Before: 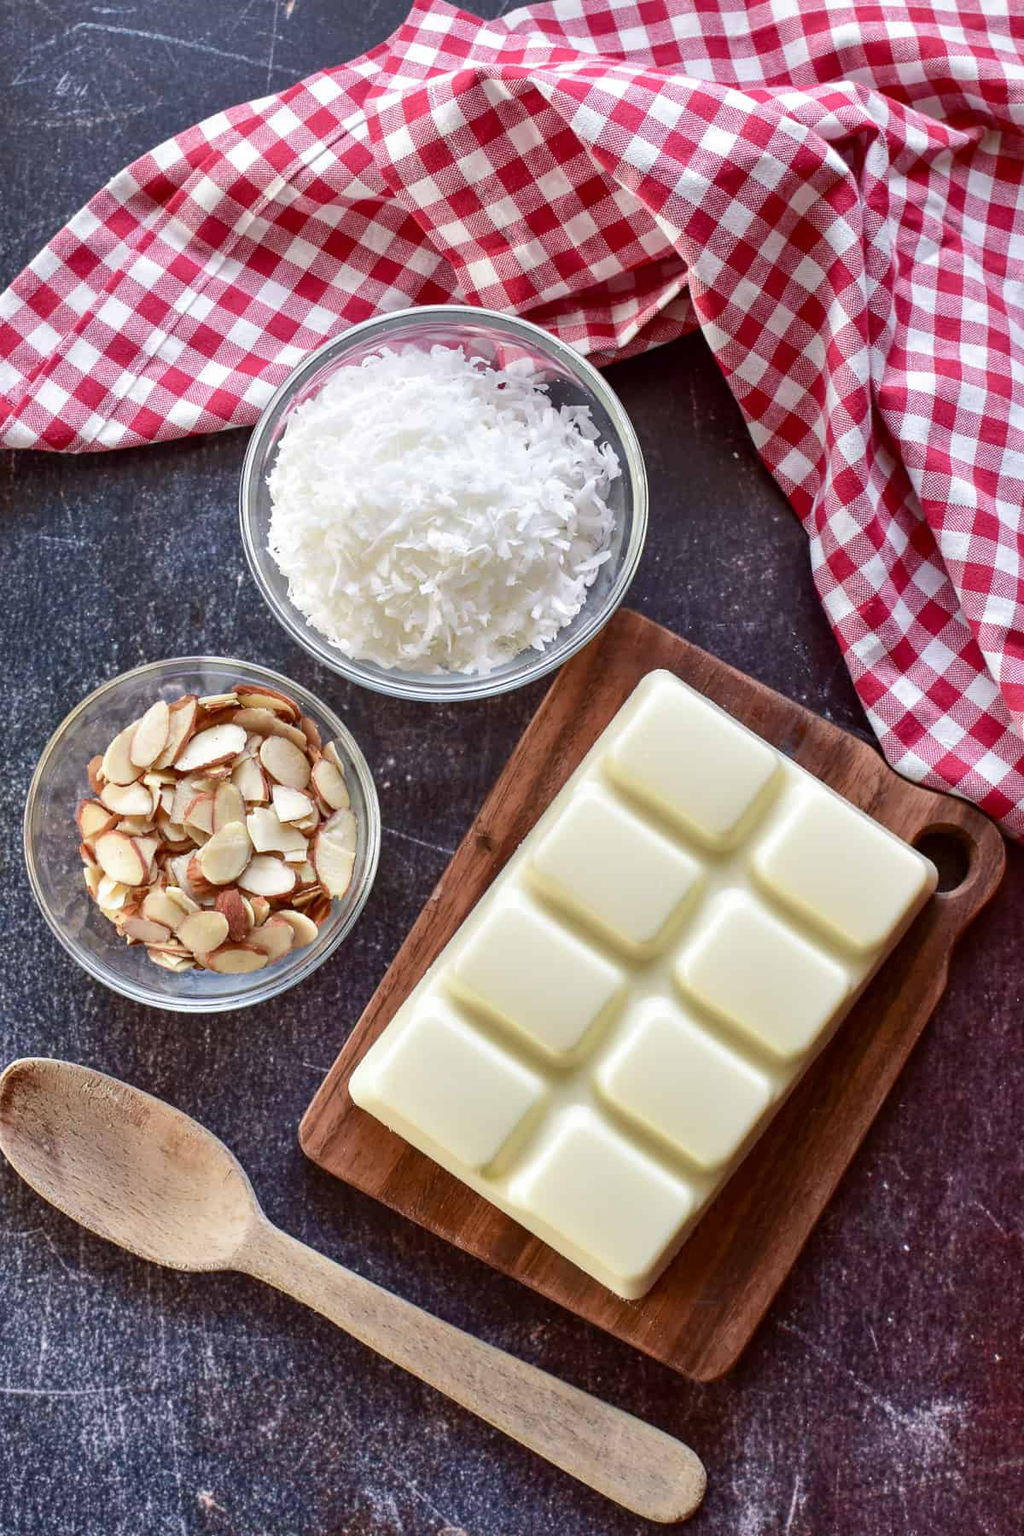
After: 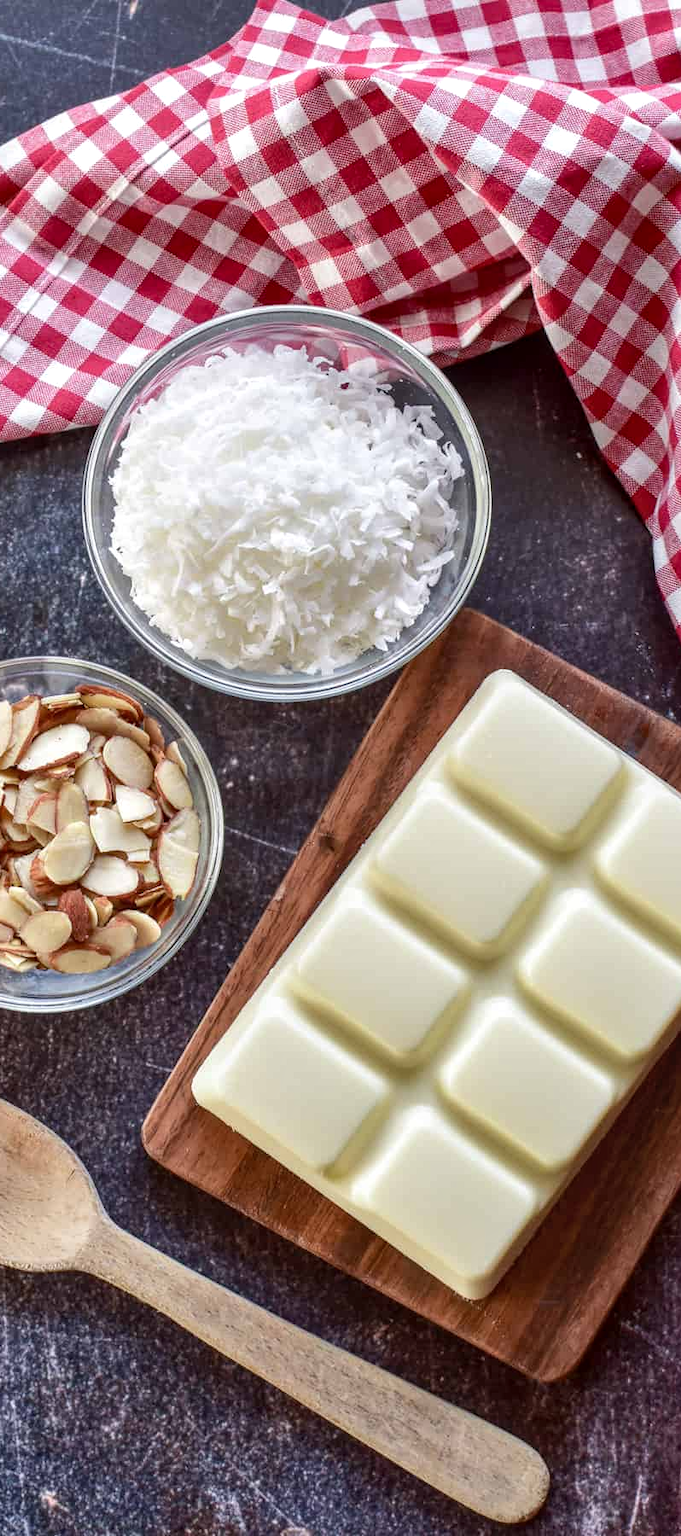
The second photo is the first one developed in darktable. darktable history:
crop and rotate: left 15.38%, right 17.957%
local contrast: on, module defaults
